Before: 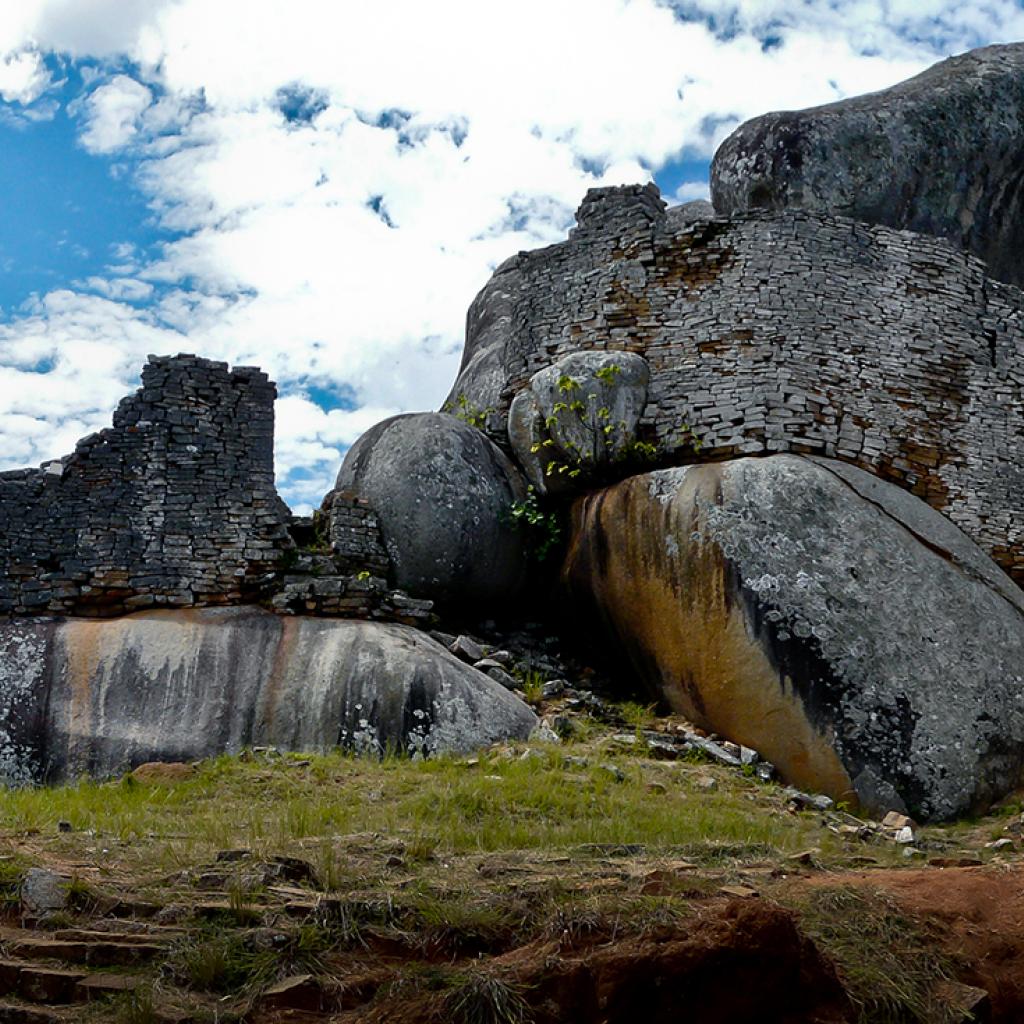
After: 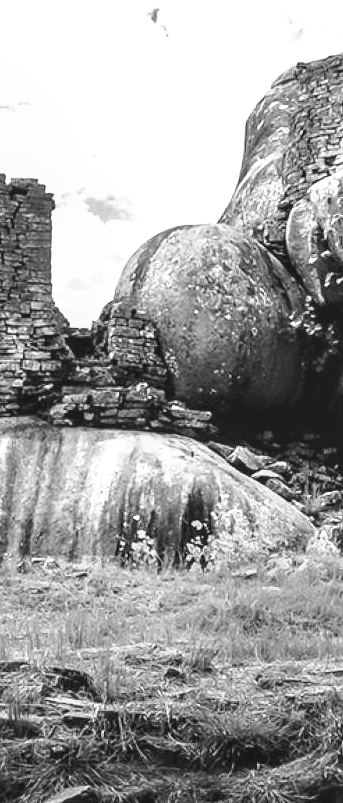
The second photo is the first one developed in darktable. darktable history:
exposure: black level correction -0.005, exposure 1.002 EV, compensate highlight preservation false
crop and rotate: left 21.77%, top 18.528%, right 44.676%, bottom 2.997%
base curve: curves: ch0 [(0, 0) (0.007, 0.004) (0.027, 0.03) (0.046, 0.07) (0.207, 0.54) (0.442, 0.872) (0.673, 0.972) (1, 1)], preserve colors none
shadows and highlights: on, module defaults
monochrome: size 1
local contrast: on, module defaults
